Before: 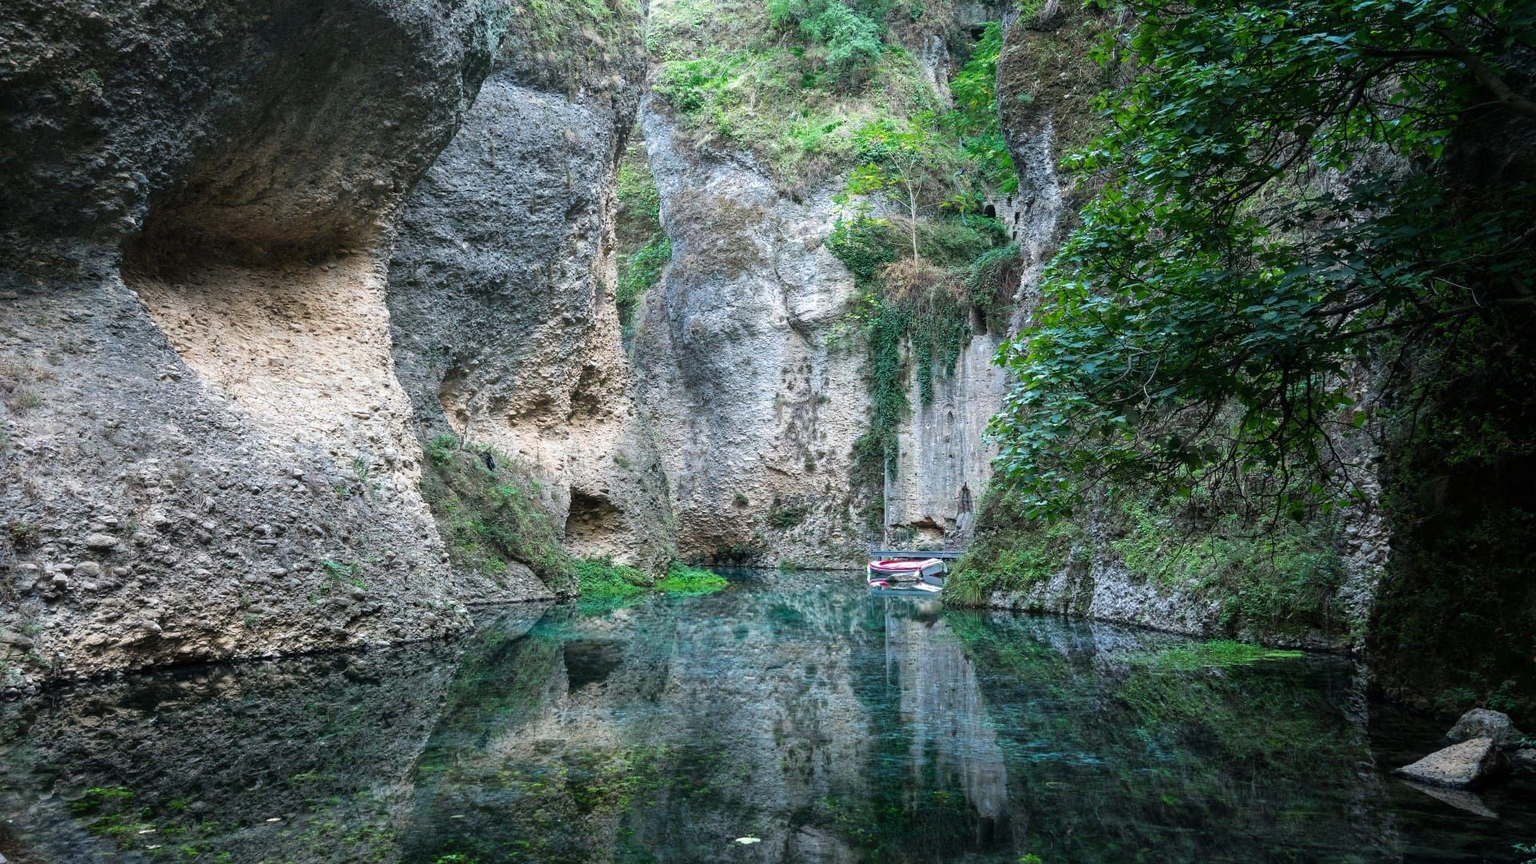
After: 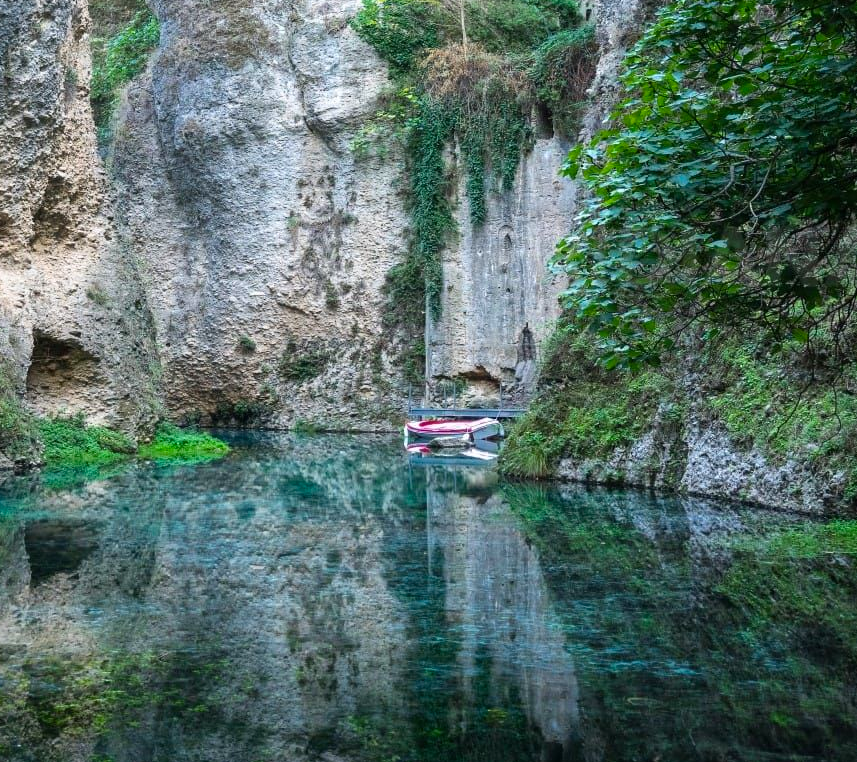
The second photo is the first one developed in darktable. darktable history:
color balance rgb: linear chroma grading › global chroma 14.654%, perceptual saturation grading › global saturation 0.584%
crop: left 35.429%, top 26.008%, right 19.899%, bottom 3.354%
